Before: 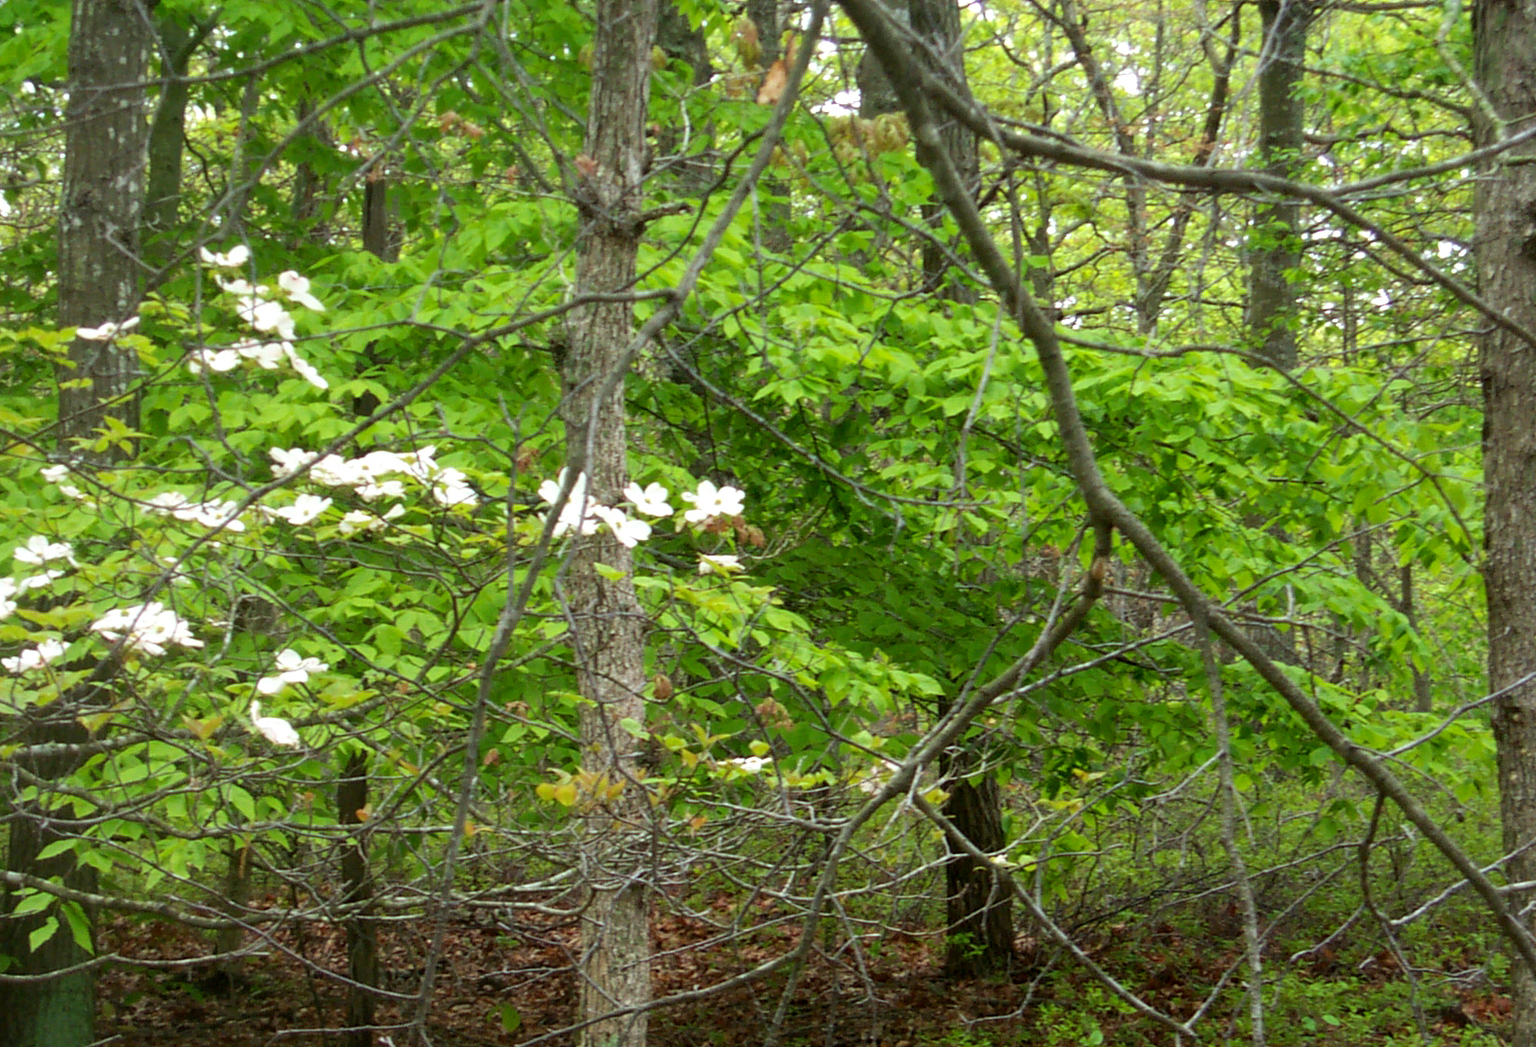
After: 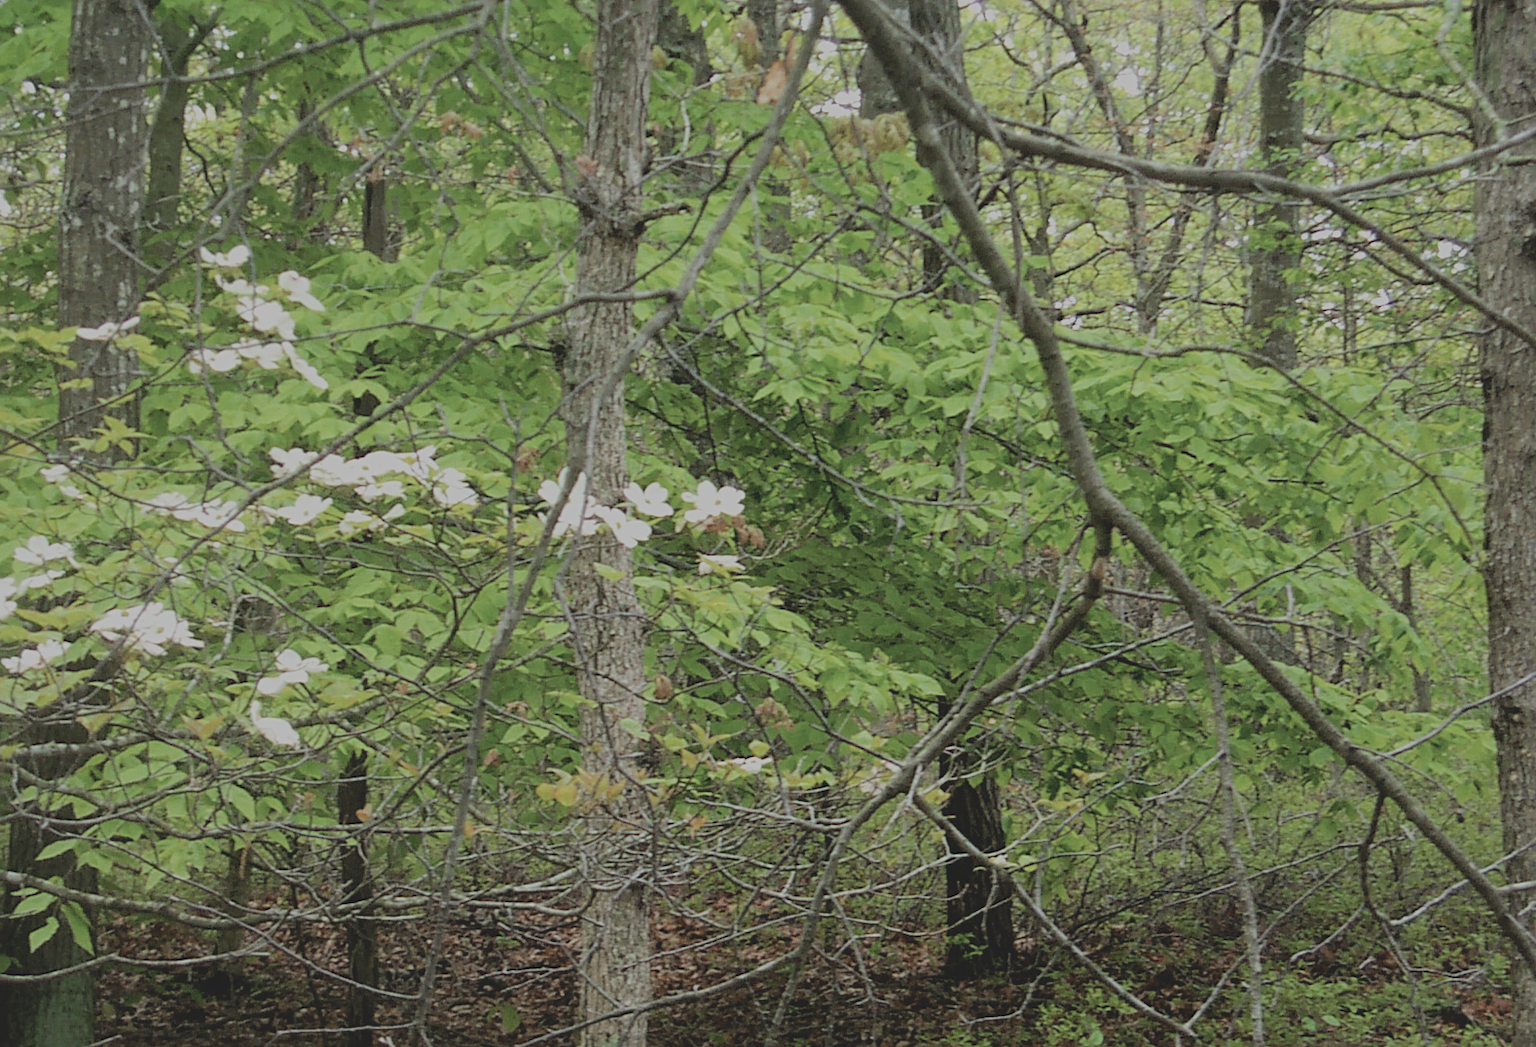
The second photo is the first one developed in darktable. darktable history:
contrast brightness saturation: contrast -0.26, saturation -0.43
sharpen: radius 2.167, amount 0.381, threshold 0
filmic rgb: black relative exposure -7.32 EV, white relative exposure 5.09 EV, hardness 3.2
